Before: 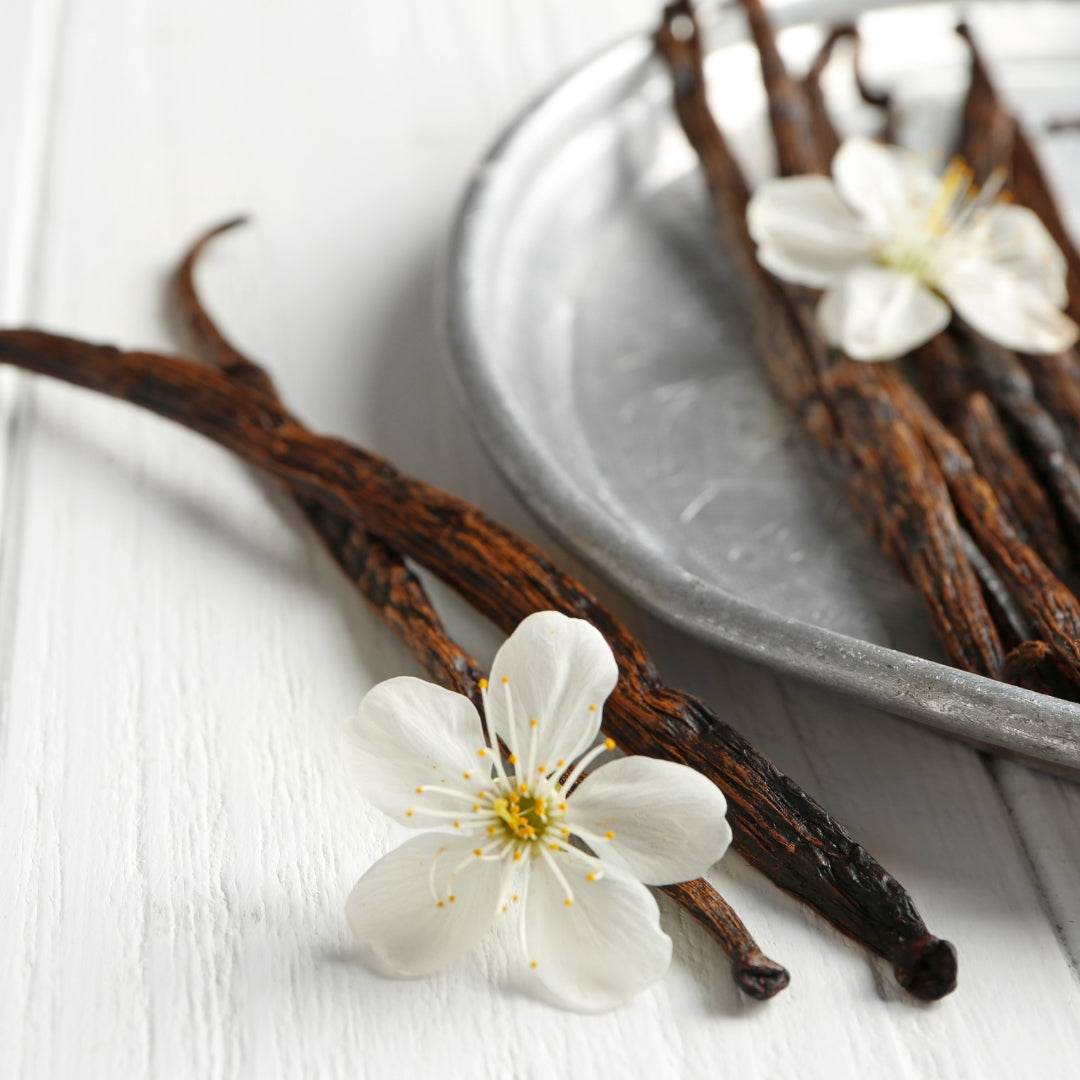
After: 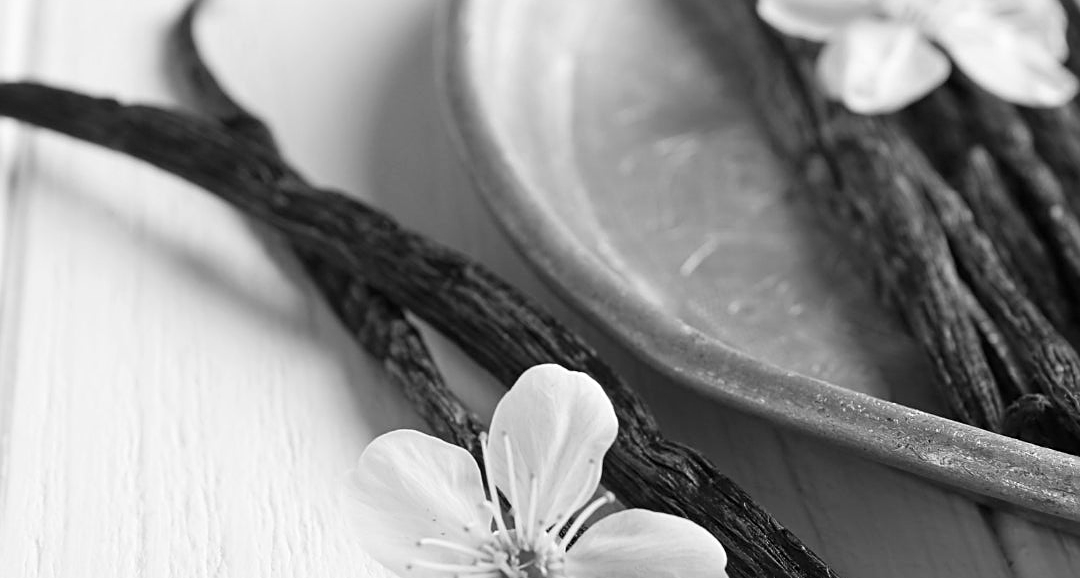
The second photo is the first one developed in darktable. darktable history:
contrast brightness saturation: contrast 0.1, saturation -0.36
color correction: highlights a* -4.98, highlights b* -3.76, shadows a* 3.83, shadows b* 4.08
white balance: red 0.931, blue 1.11
sharpen: on, module defaults
monochrome: on, module defaults
crop and rotate: top 23.043%, bottom 23.437%
